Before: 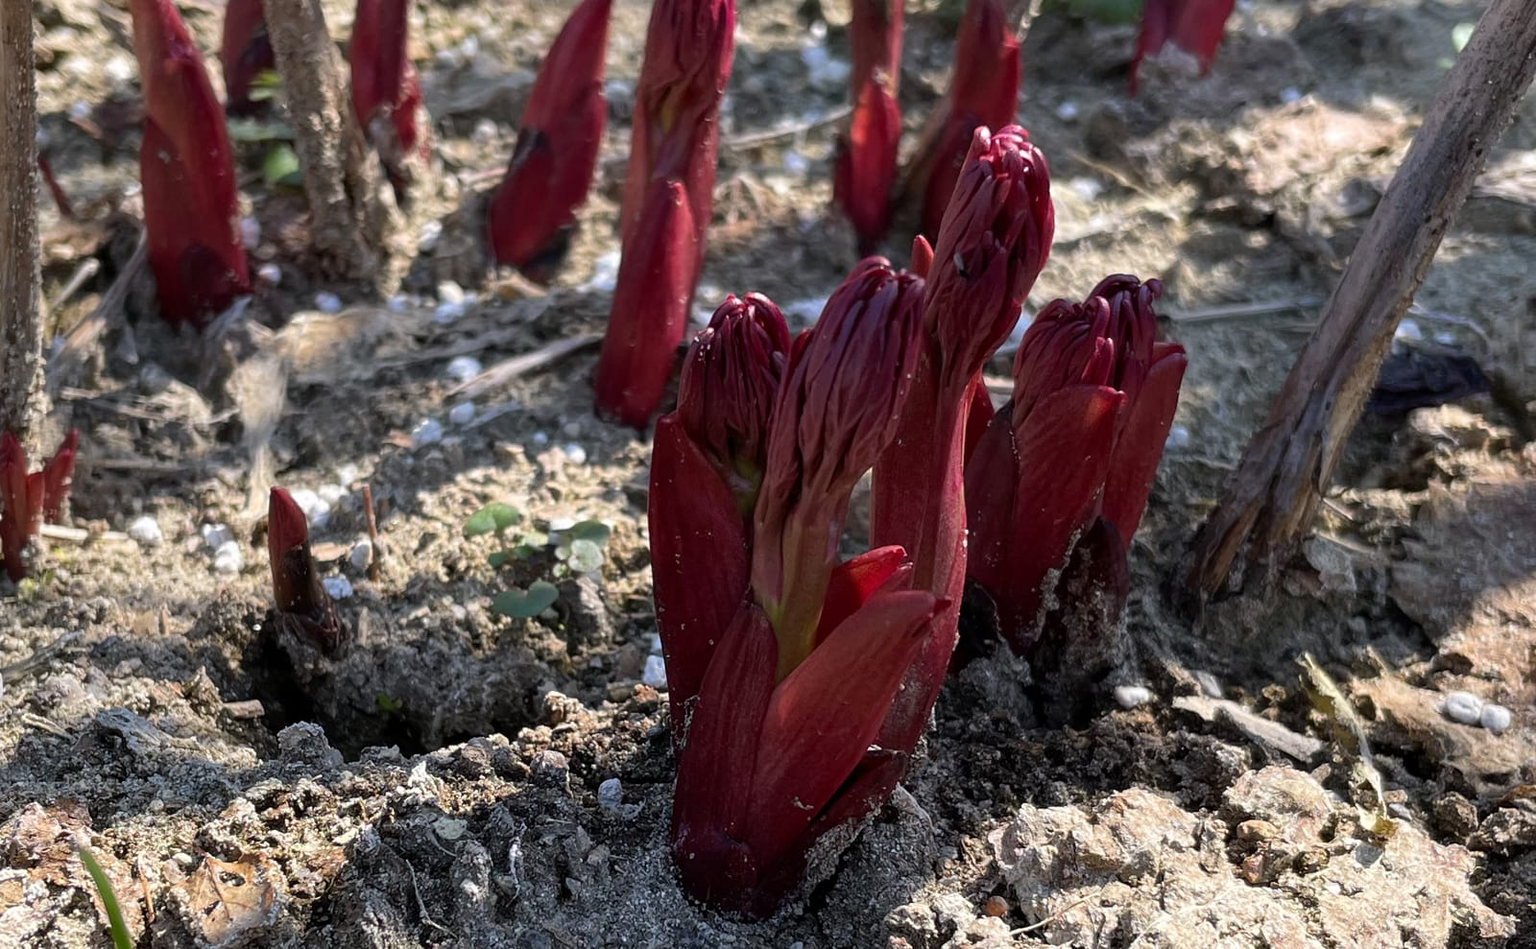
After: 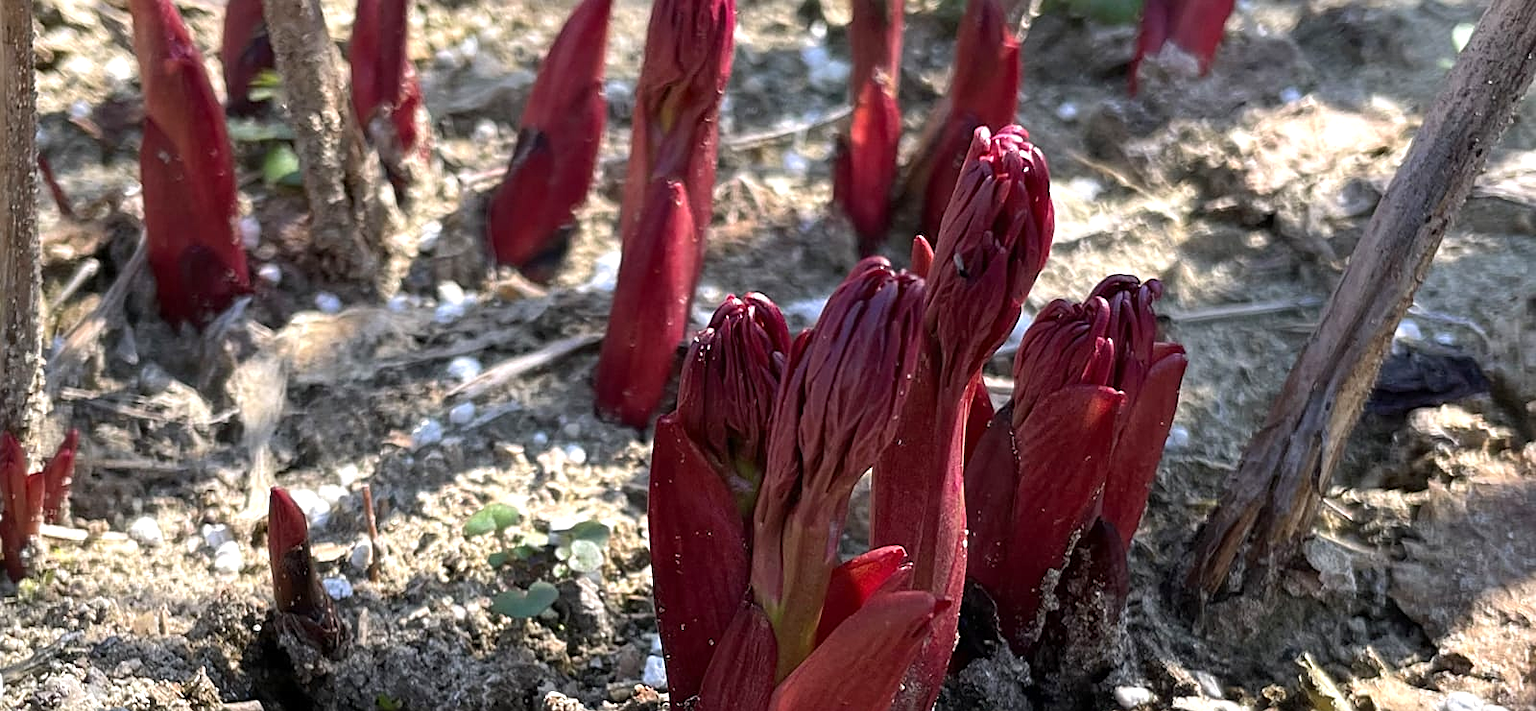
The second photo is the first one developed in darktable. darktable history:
sharpen: on, module defaults
exposure: exposure 0.559 EV, compensate highlight preservation false
crop: bottom 24.988%
